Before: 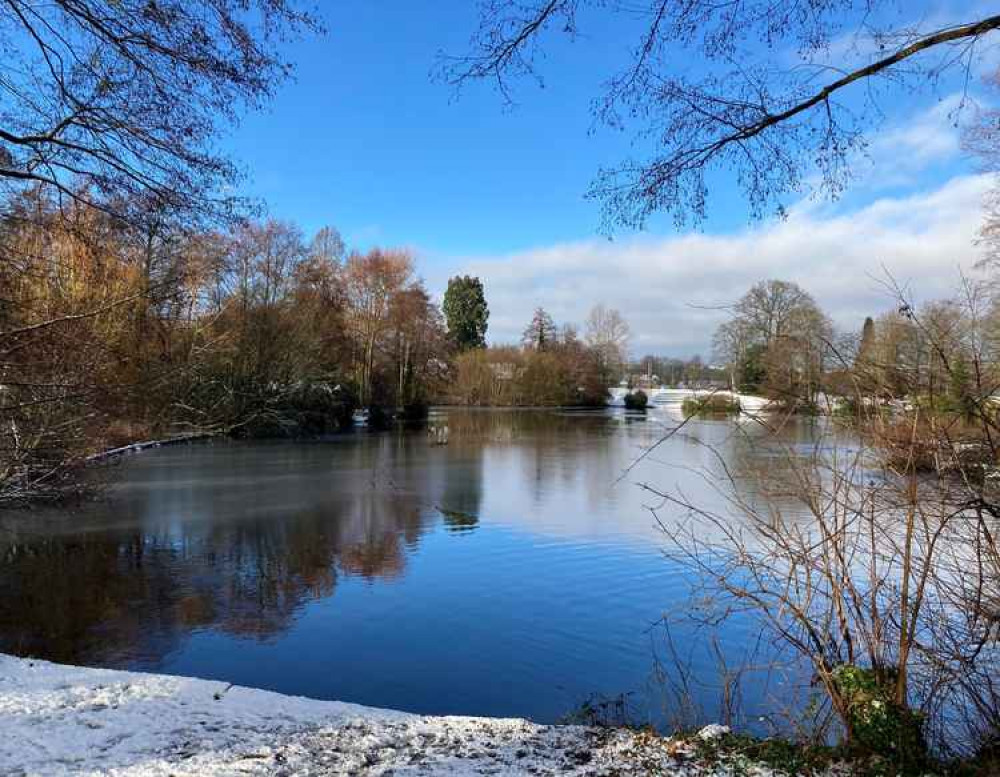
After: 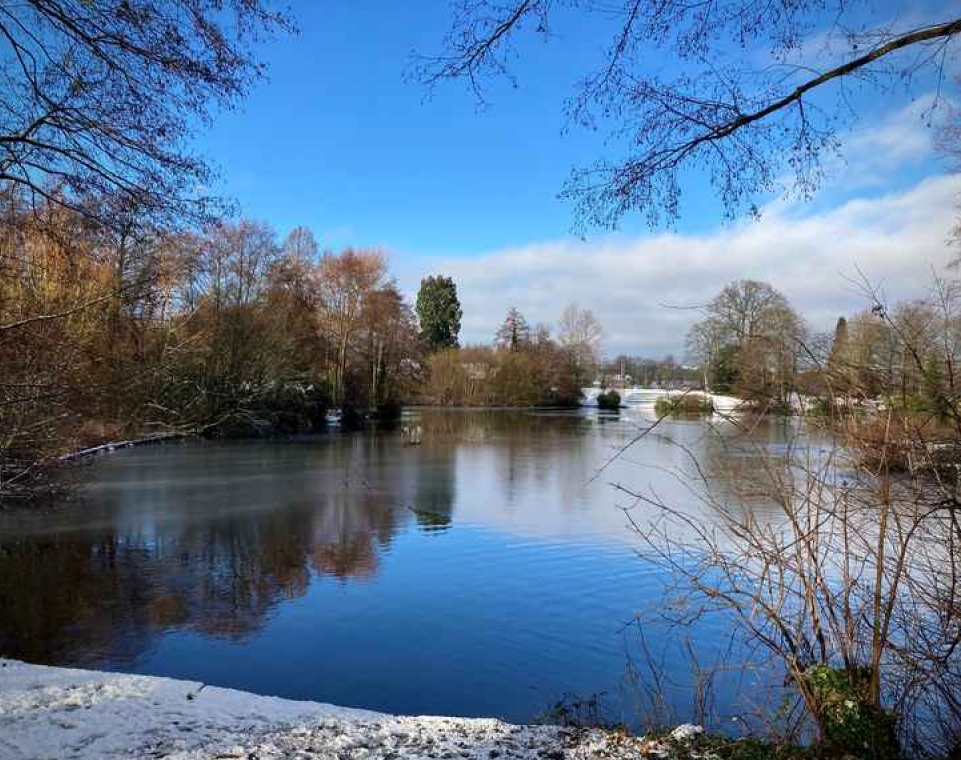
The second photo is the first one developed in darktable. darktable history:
crop and rotate: left 2.718%, right 1.129%, bottom 2.104%
vignetting: saturation 0.038
